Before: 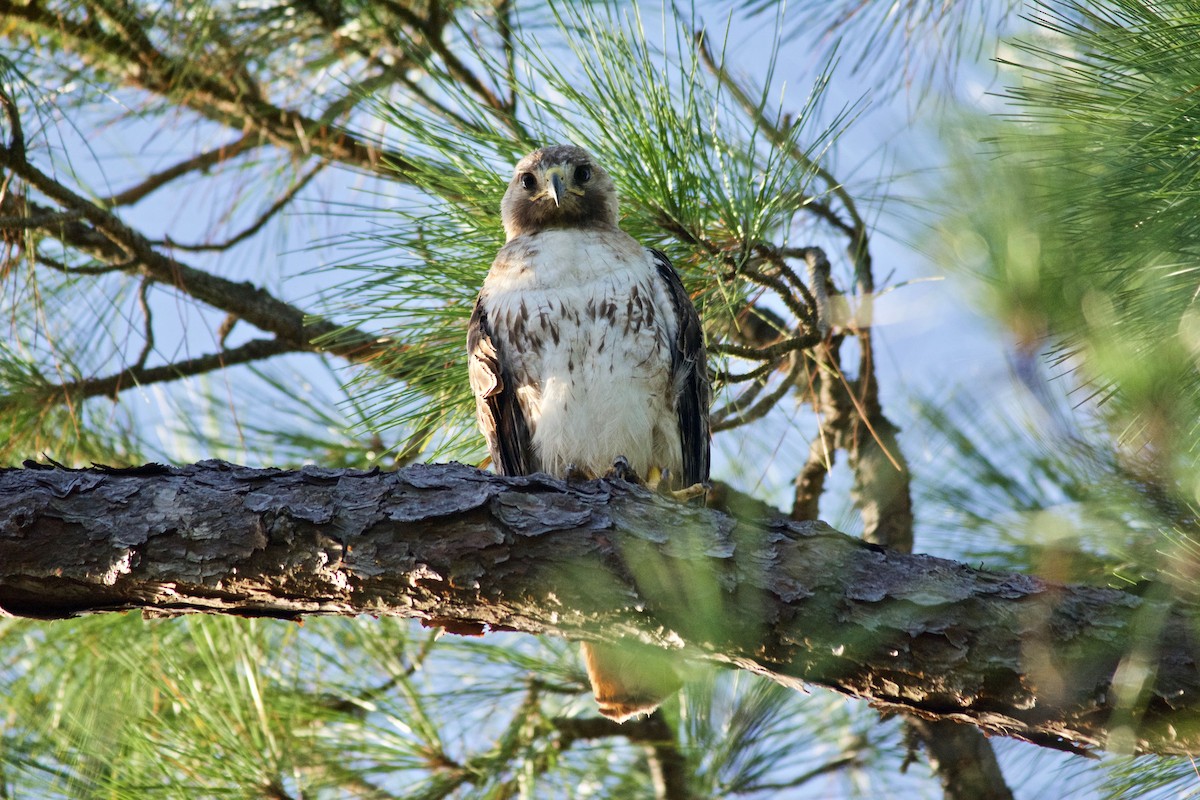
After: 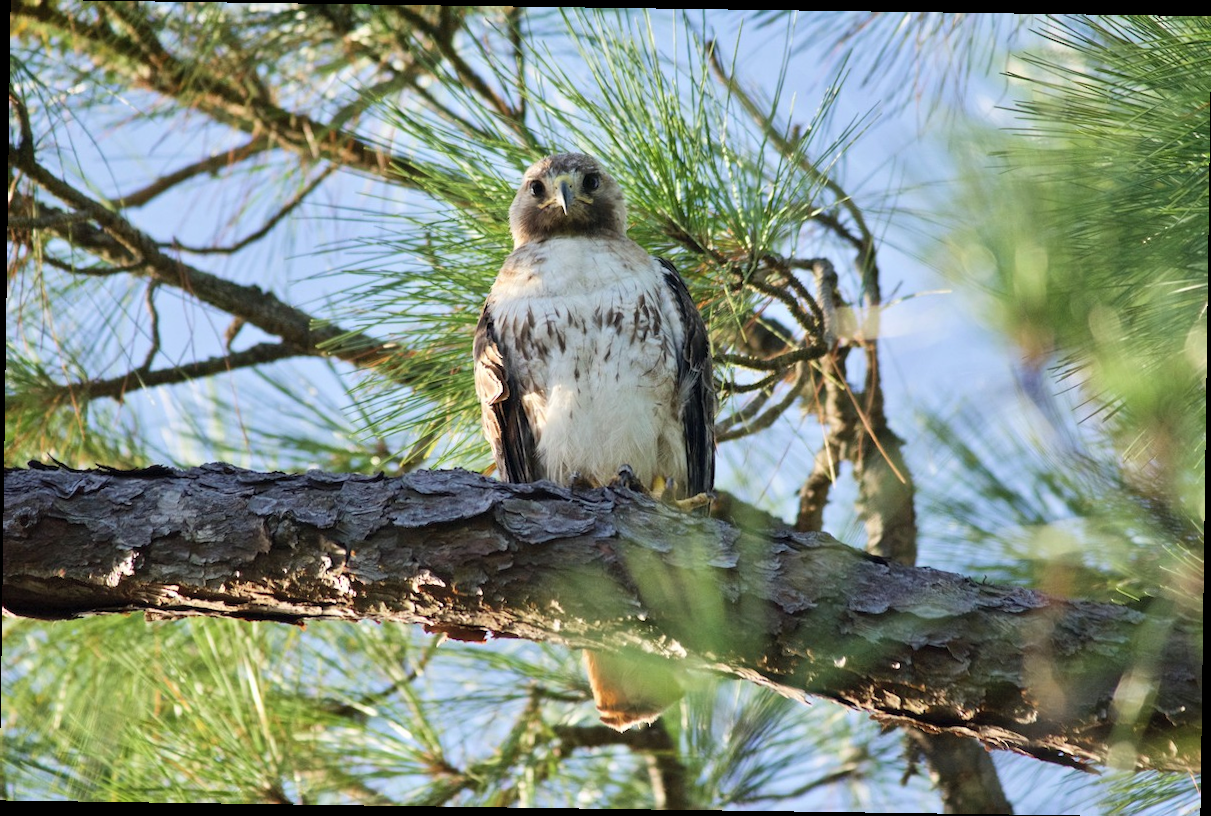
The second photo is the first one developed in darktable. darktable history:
rotate and perspective: rotation 0.8°, automatic cropping off
contrast brightness saturation: contrast 0.05, brightness 0.06, saturation 0.01
